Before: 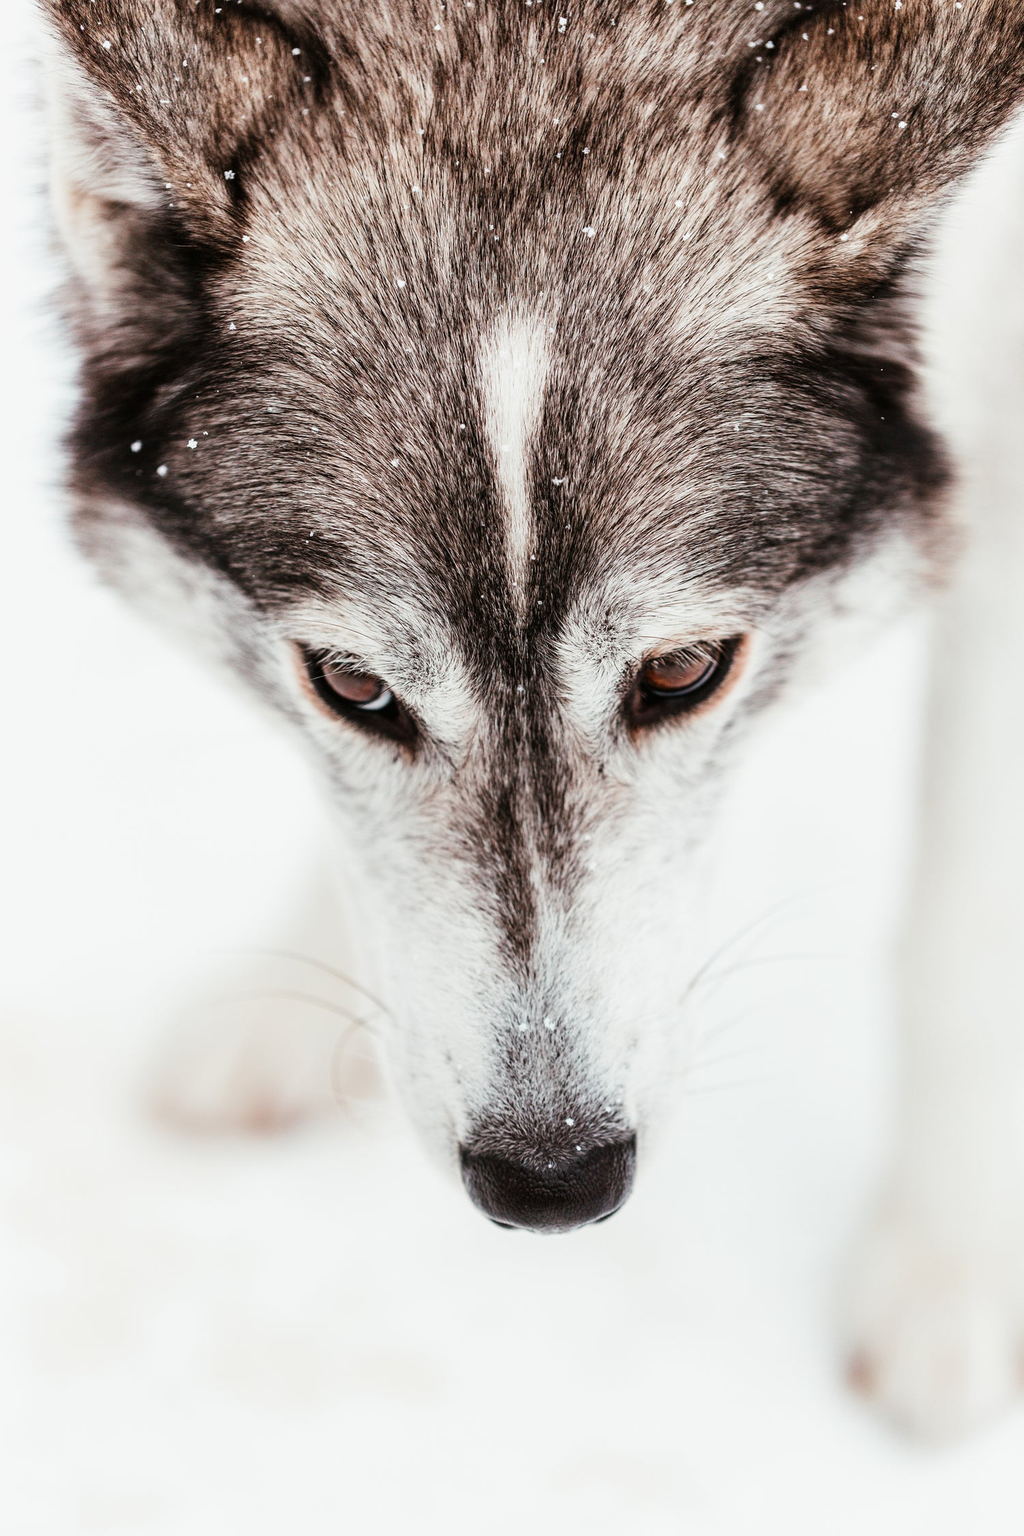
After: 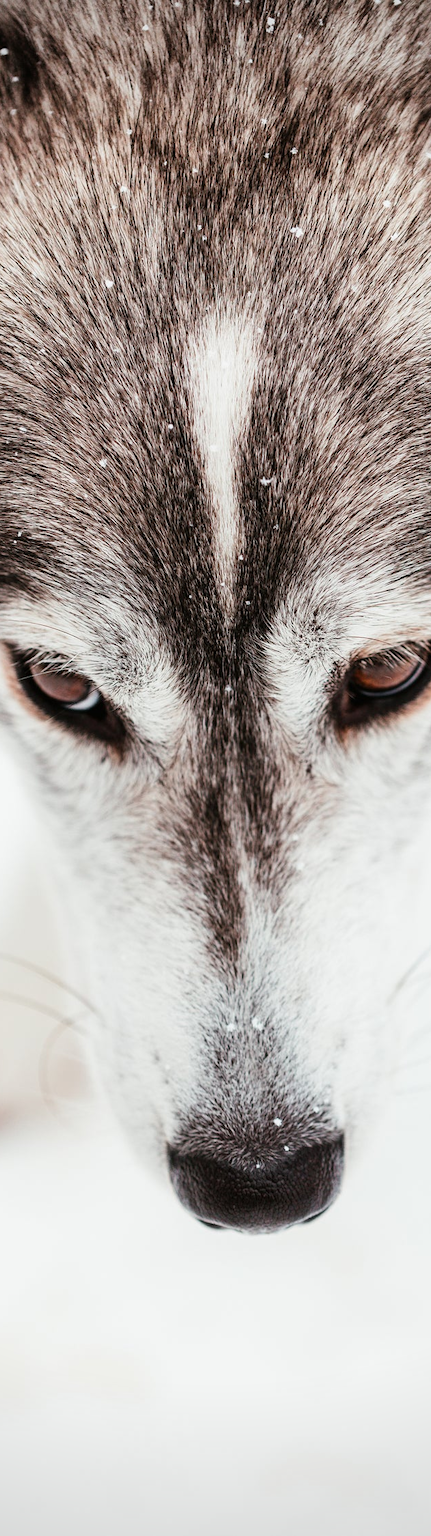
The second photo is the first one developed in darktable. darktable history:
crop: left 28.583%, right 29.231%
vignetting: fall-off start 79.88%
